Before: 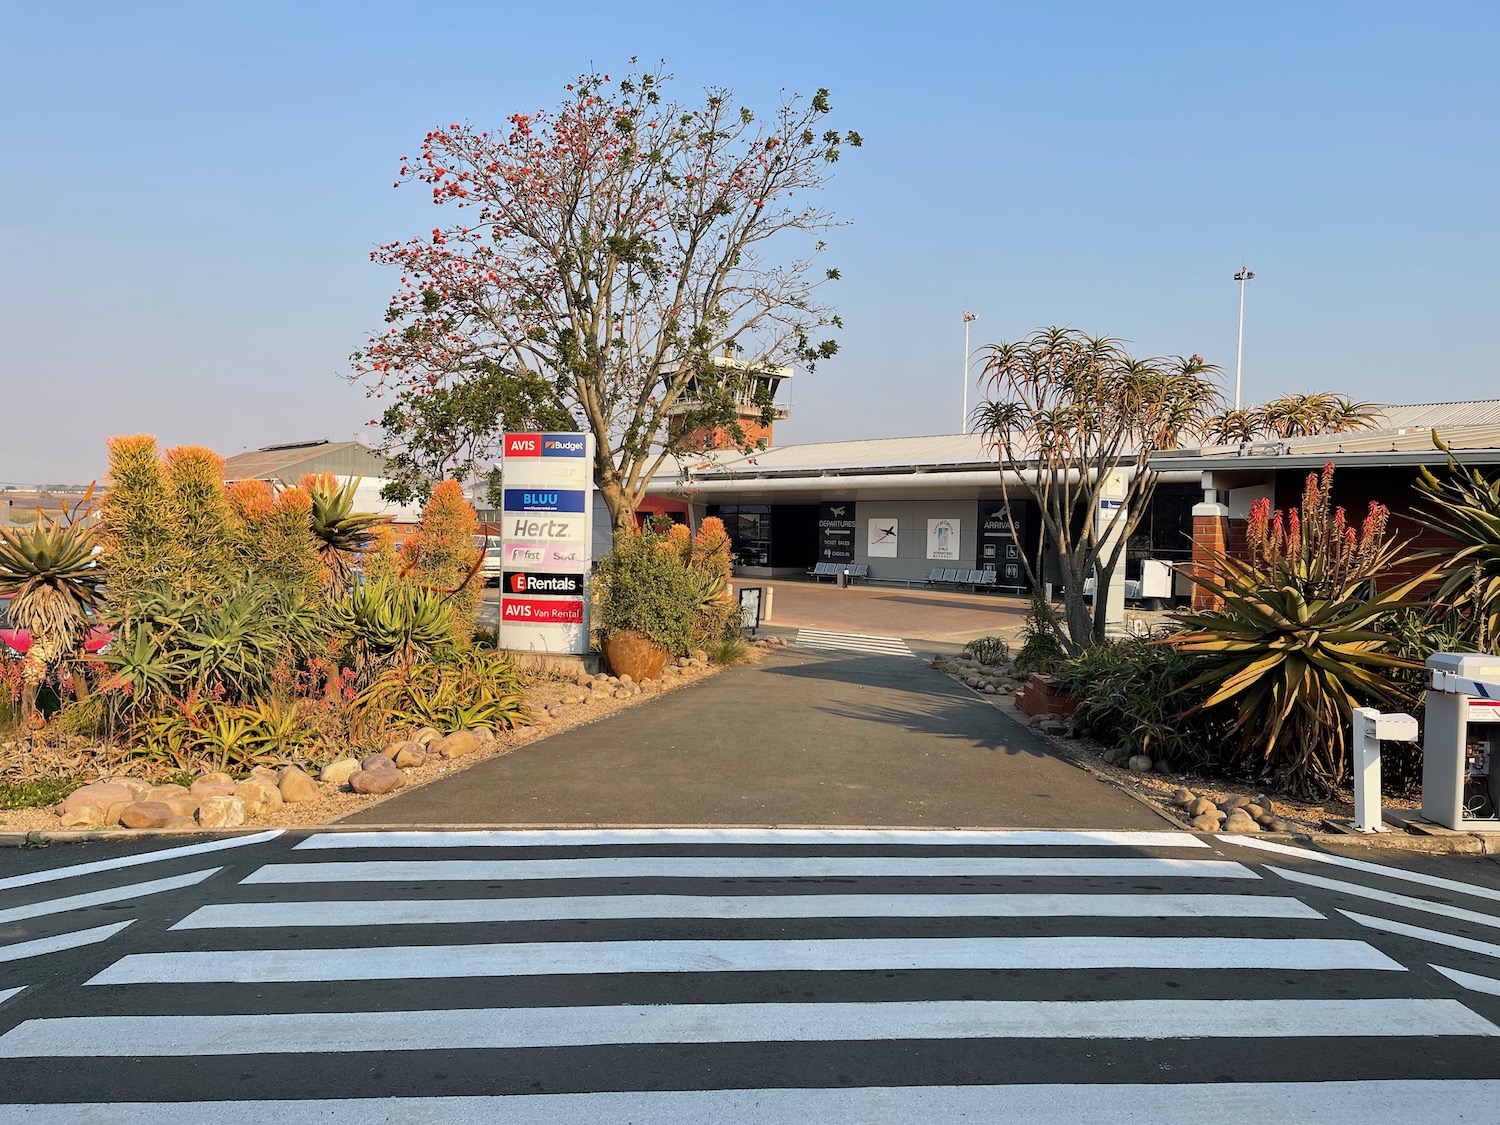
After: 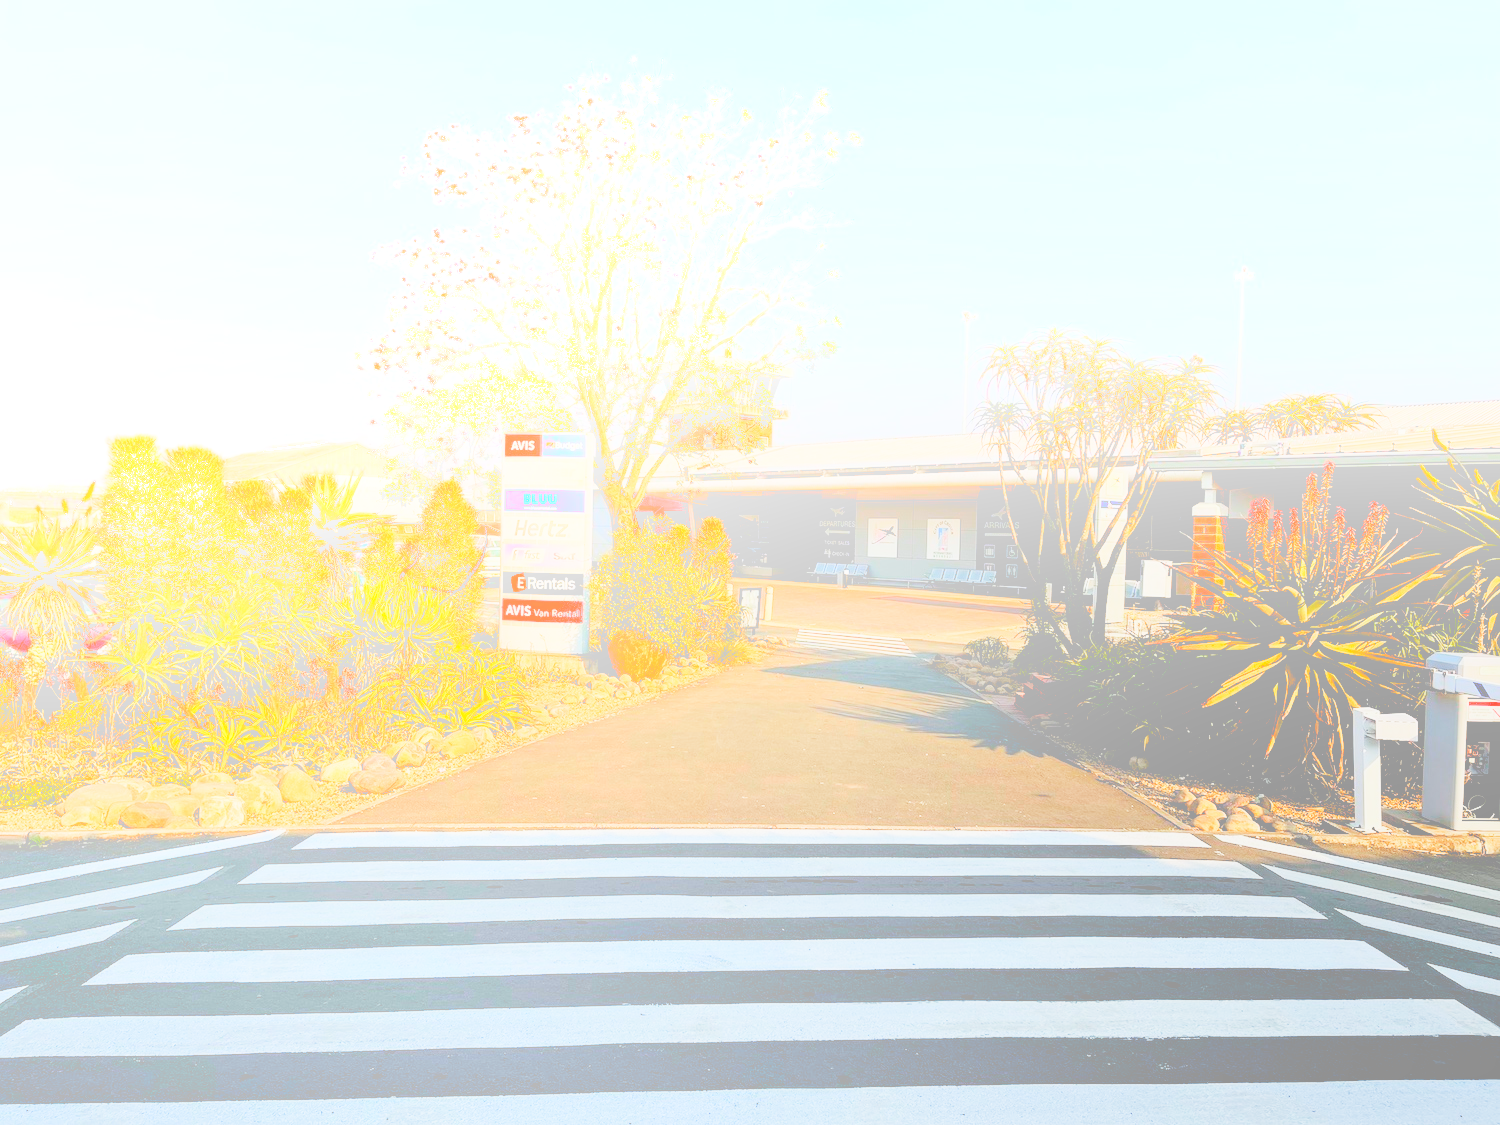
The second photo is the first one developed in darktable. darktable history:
exposure: black level correction 0.031, exposure 0.304 EV, compensate highlight preservation false
local contrast: highlights 100%, shadows 100%, detail 120%, midtone range 0.2
sigmoid: contrast 1.7, skew -0.2, preserve hue 0%, red attenuation 0.1, red rotation 0.035, green attenuation 0.1, green rotation -0.017, blue attenuation 0.15, blue rotation -0.052, base primaries Rec2020
bloom: size 70%, threshold 25%, strength 70%
